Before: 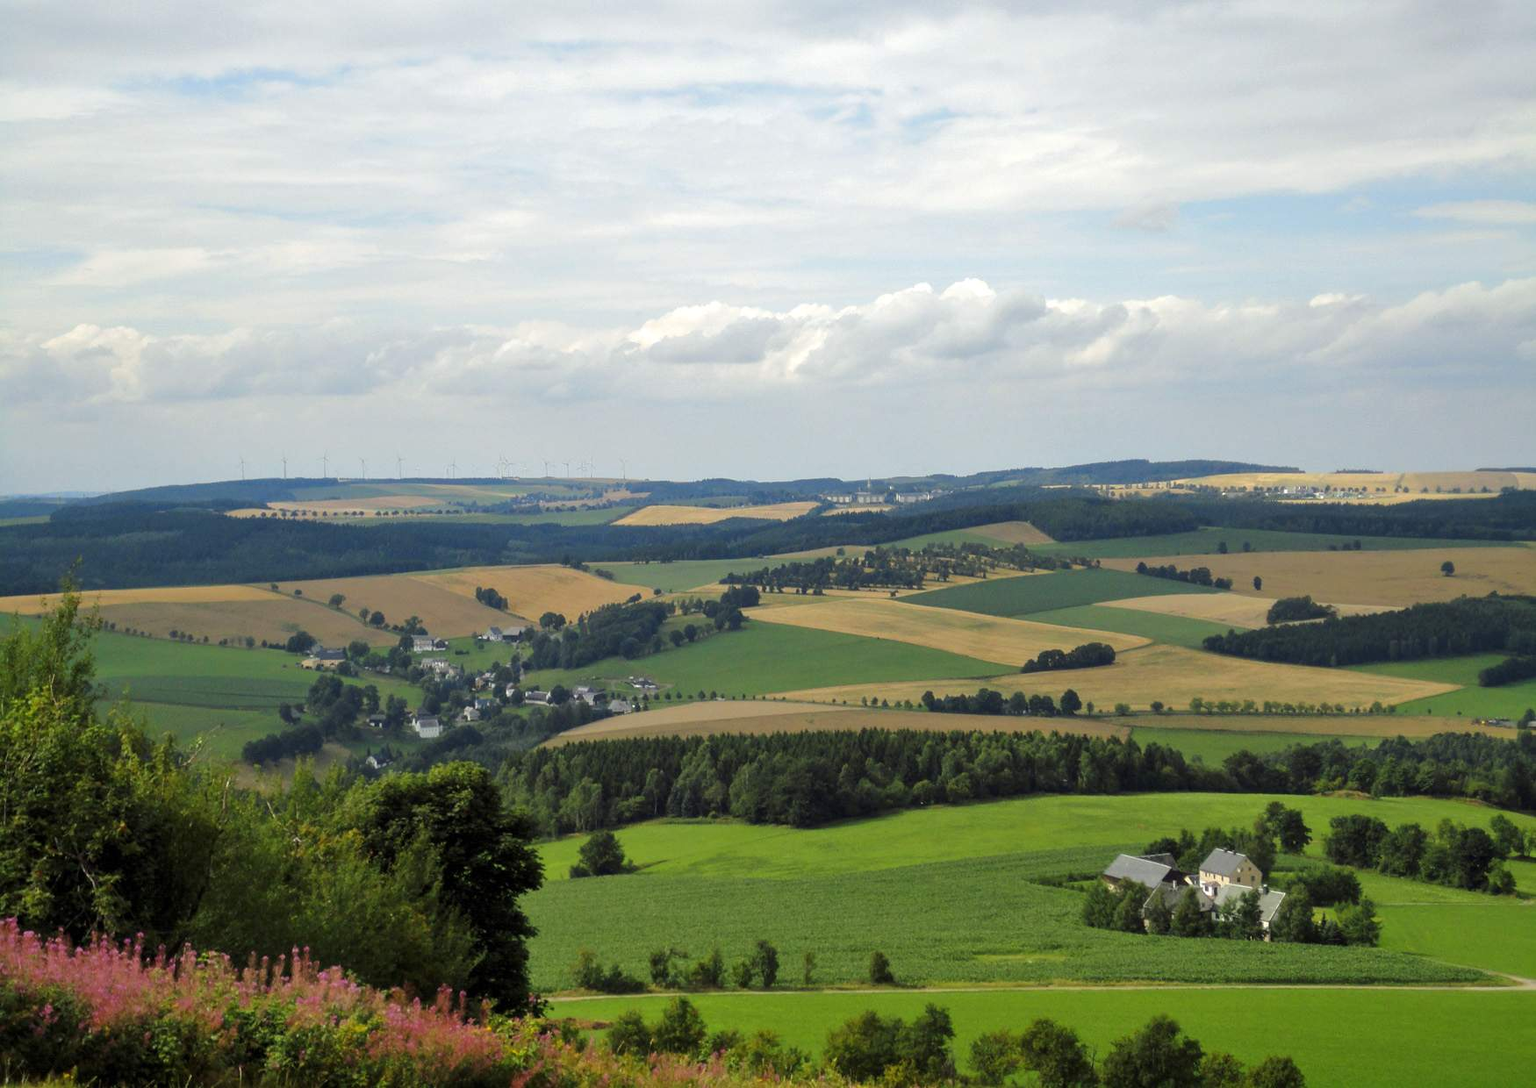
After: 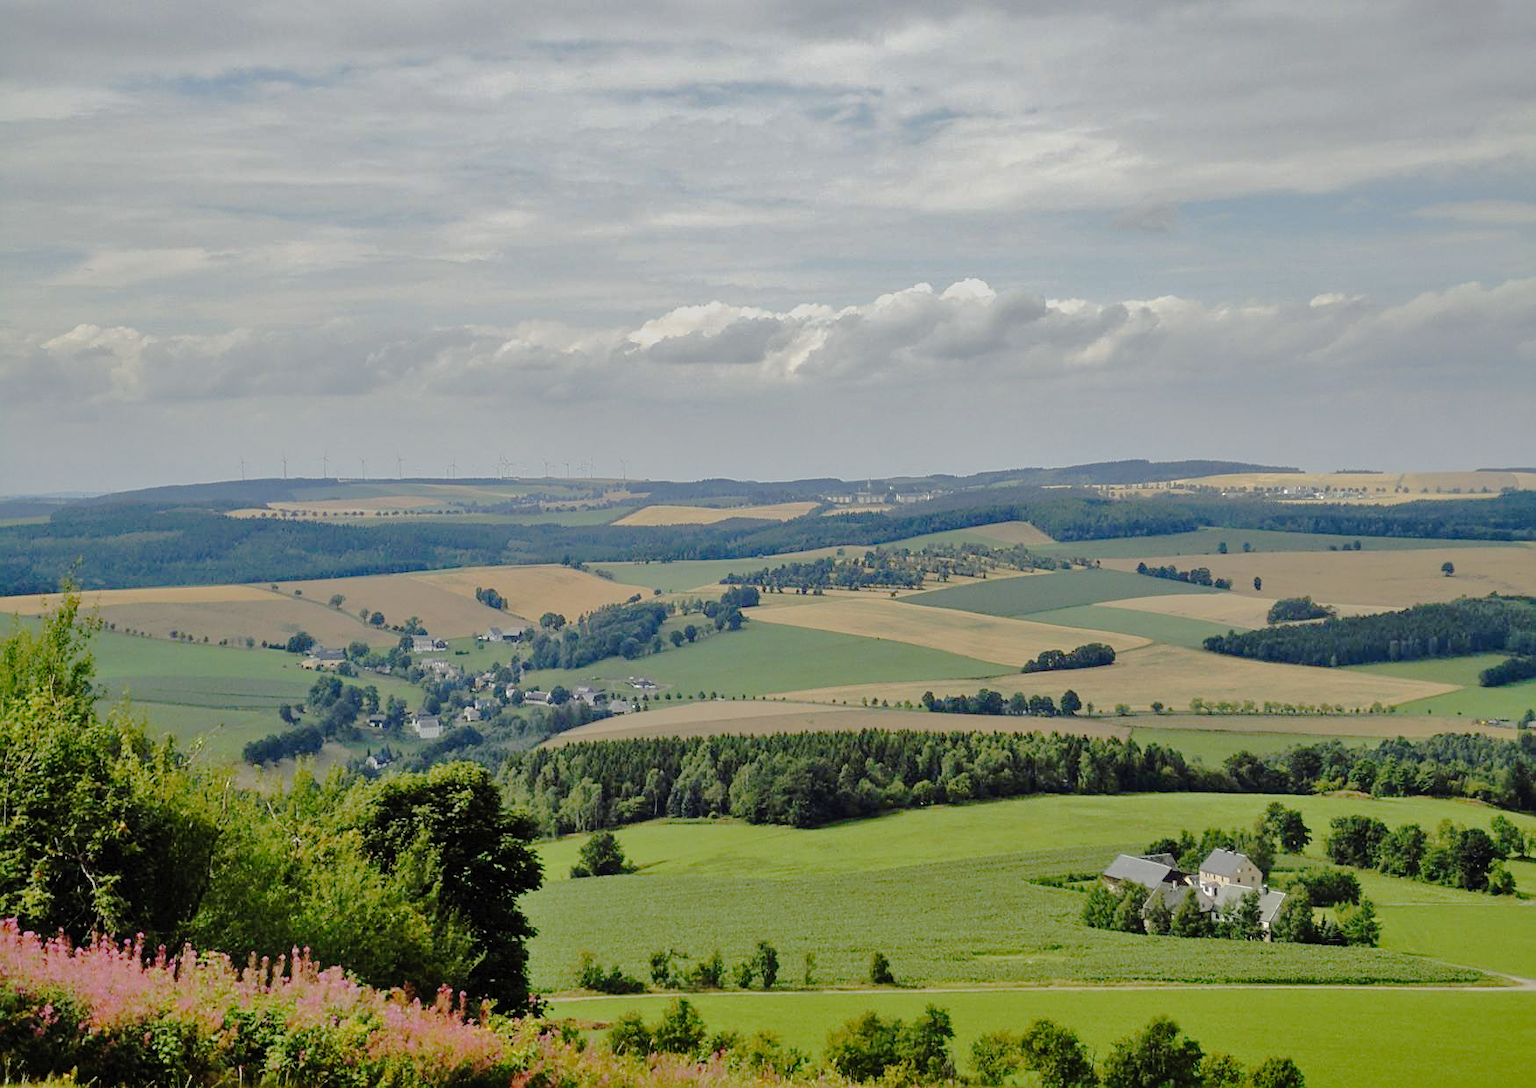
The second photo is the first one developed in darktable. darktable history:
sharpen: on, module defaults
shadows and highlights: shadows 40, highlights -54, highlights color adjustment 46%, low approximation 0.01, soften with gaussian
tone equalizer: -8 EV 0.25 EV, -7 EV 0.417 EV, -6 EV 0.417 EV, -5 EV 0.25 EV, -3 EV -0.25 EV, -2 EV -0.417 EV, -1 EV -0.417 EV, +0 EV -0.25 EV, edges refinement/feathering 500, mask exposure compensation -1.57 EV, preserve details guided filter
tone curve: curves: ch0 [(0, 0) (0.003, 0.019) (0.011, 0.019) (0.025, 0.023) (0.044, 0.032) (0.069, 0.046) (0.1, 0.073) (0.136, 0.129) (0.177, 0.207) (0.224, 0.295) (0.277, 0.394) (0.335, 0.48) (0.399, 0.524) (0.468, 0.575) (0.543, 0.628) (0.623, 0.684) (0.709, 0.739) (0.801, 0.808) (0.898, 0.9) (1, 1)], preserve colors none
contrast brightness saturation: contrast 0.05
